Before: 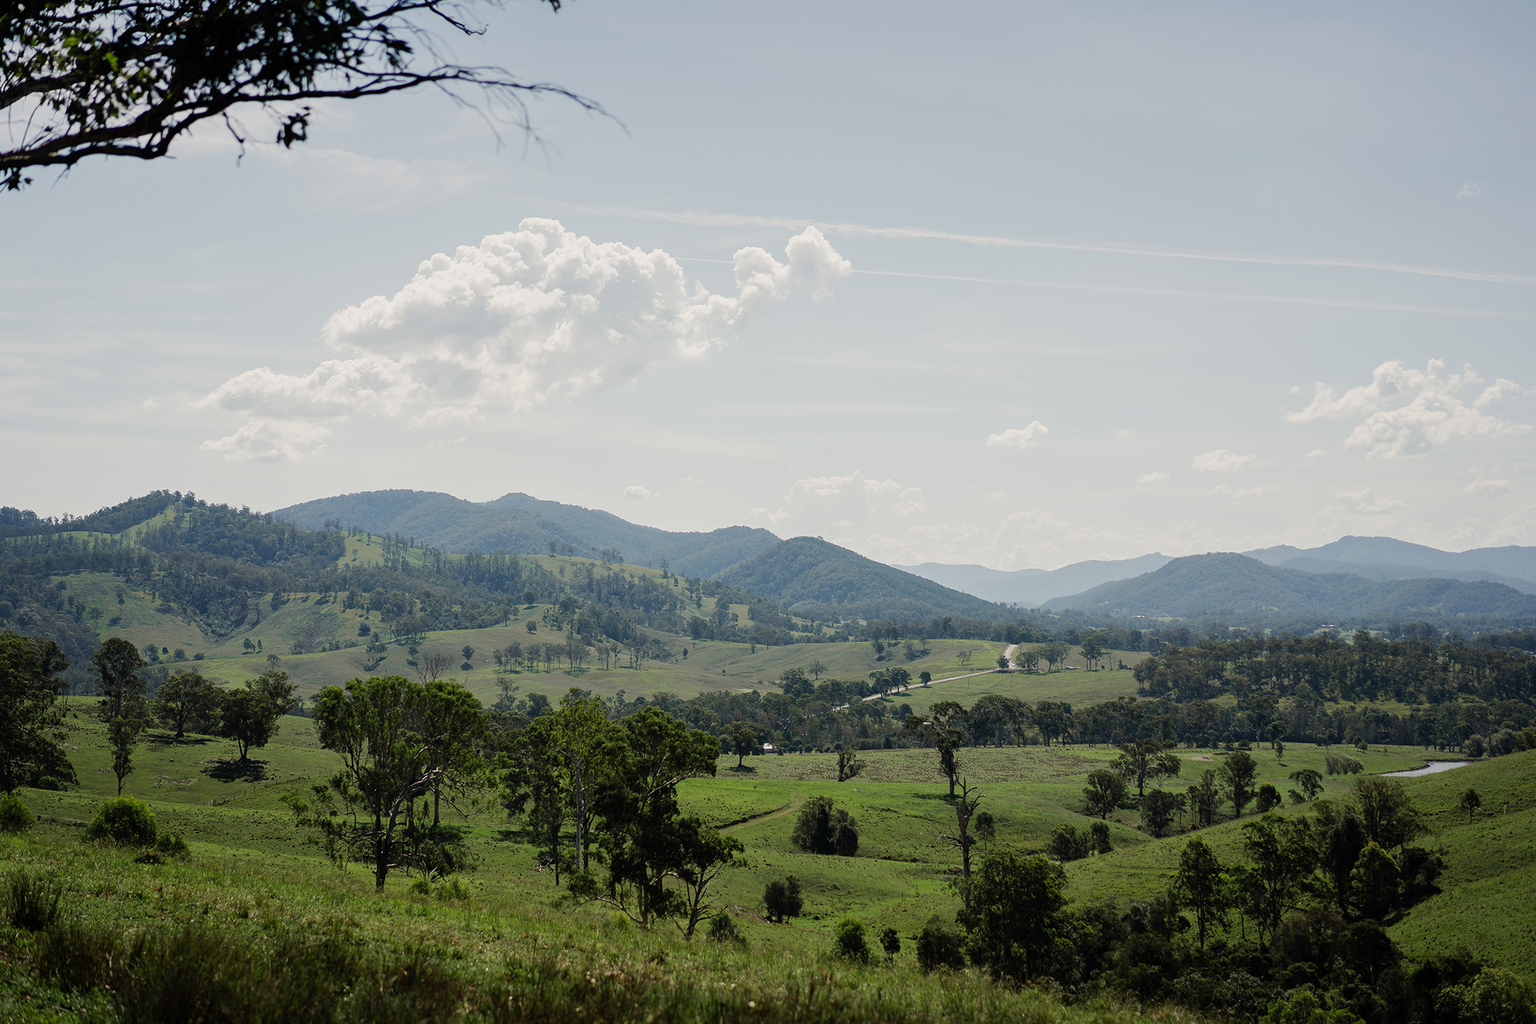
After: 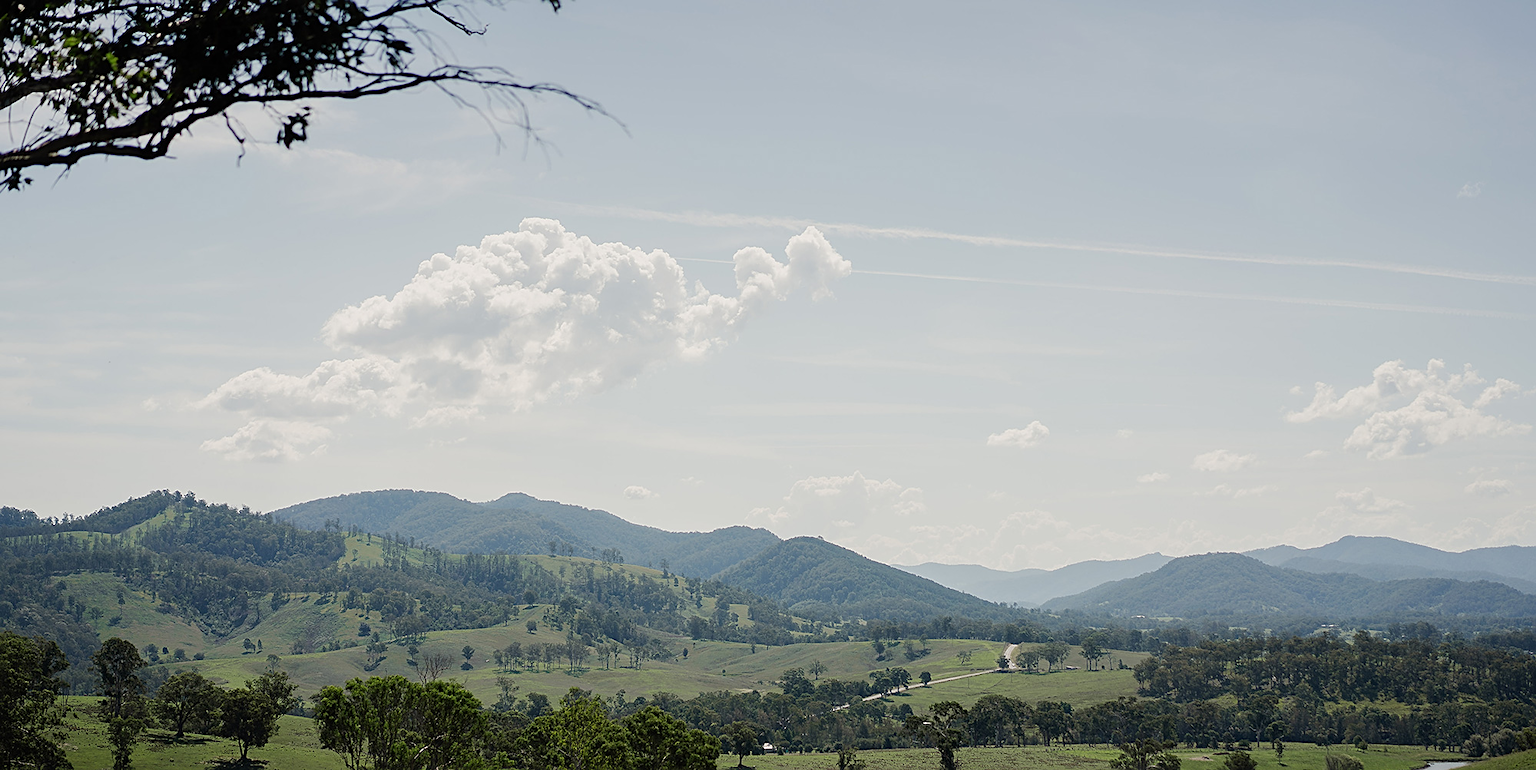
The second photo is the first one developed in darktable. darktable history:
sharpen: amount 0.49
crop: bottom 24.755%
